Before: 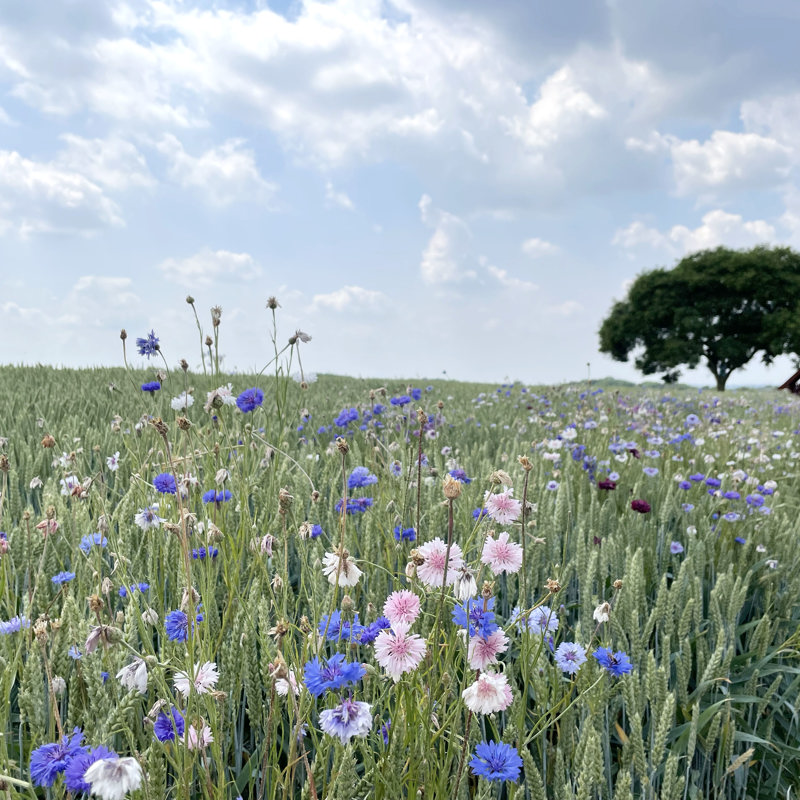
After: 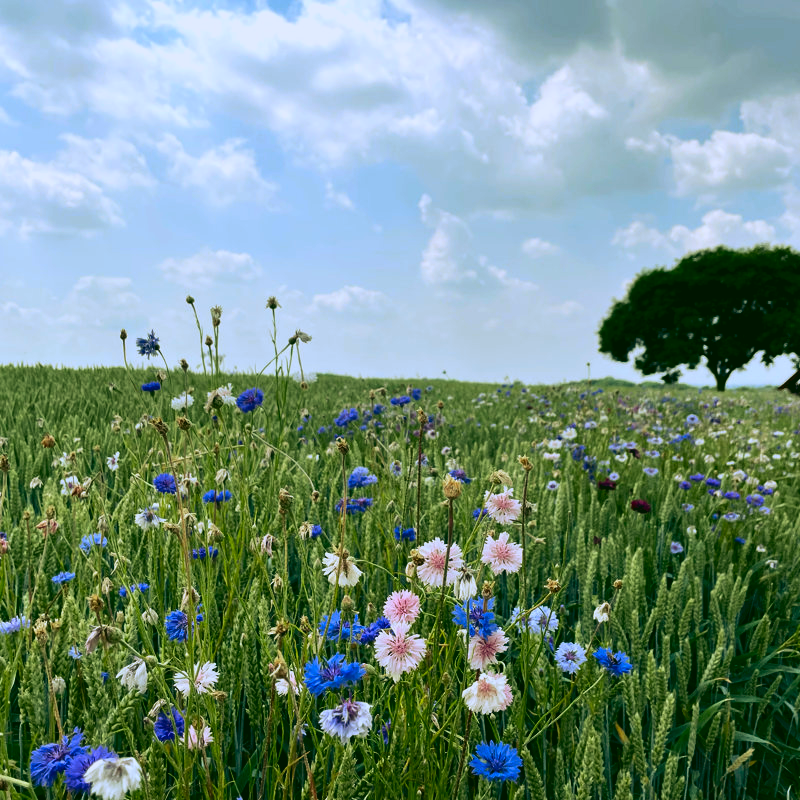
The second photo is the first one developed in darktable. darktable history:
contrast brightness saturation: contrast 0.21, brightness -0.11, saturation 0.21
rgb curve: curves: ch0 [(0.123, 0.061) (0.995, 0.887)]; ch1 [(0.06, 0.116) (1, 0.906)]; ch2 [(0, 0) (0.824, 0.69) (1, 1)], mode RGB, independent channels, compensate middle gray true
